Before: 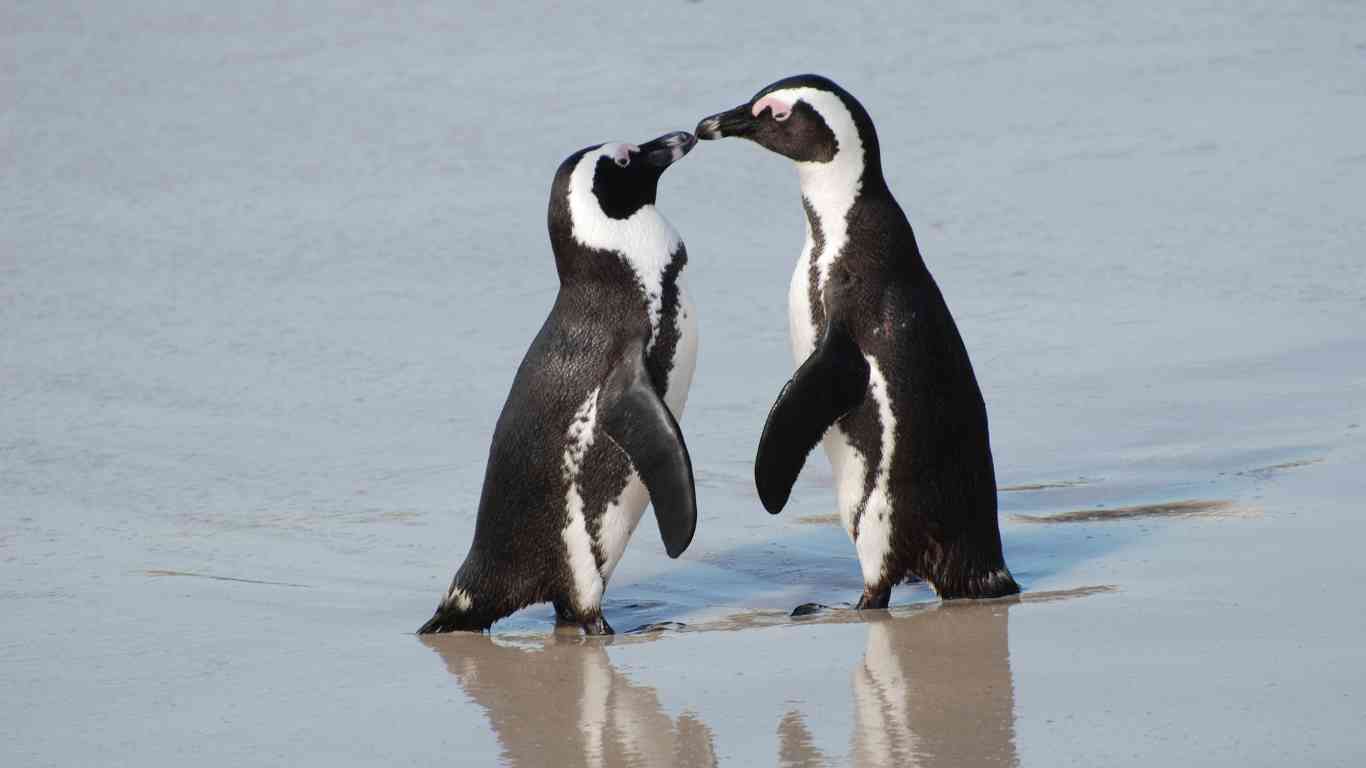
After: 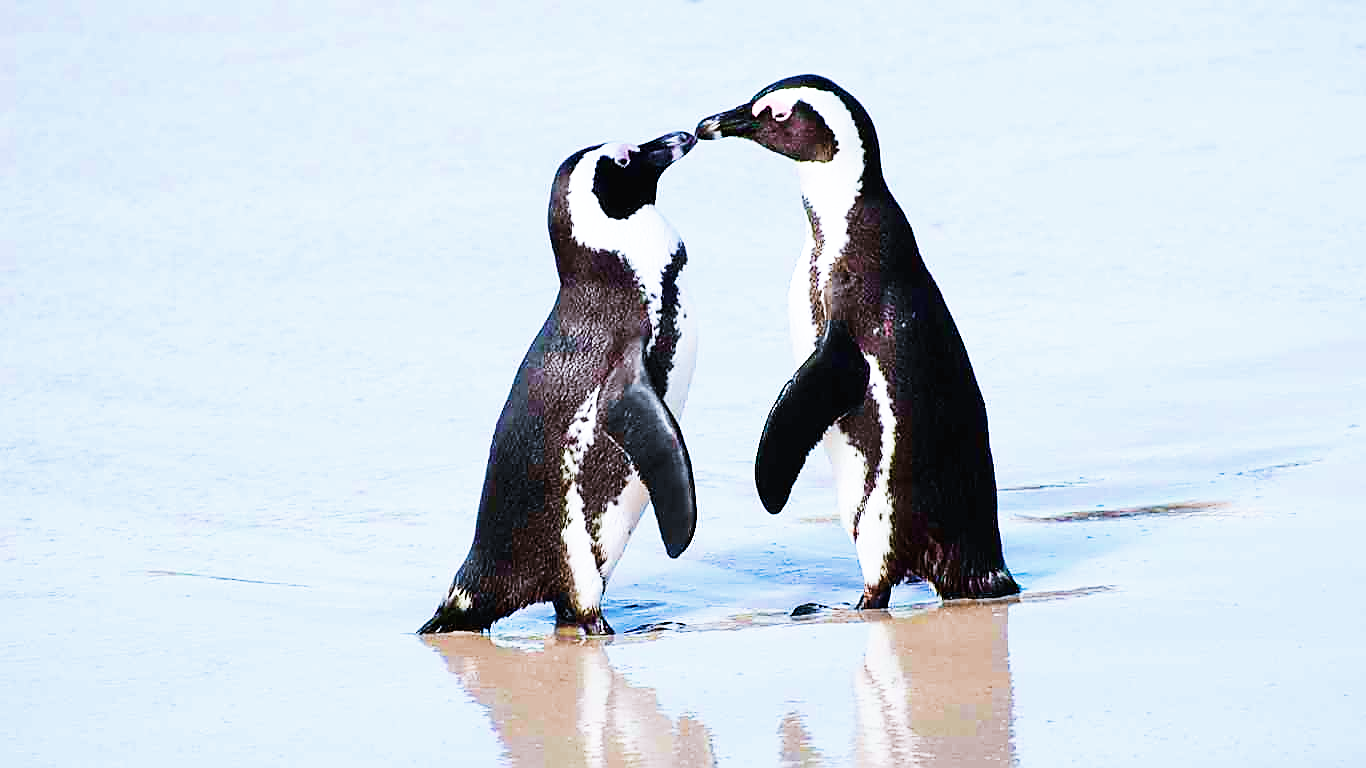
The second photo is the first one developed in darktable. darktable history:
sharpen: radius 1.4, amount 1.25, threshold 0.7
base curve: curves: ch0 [(0, 0) (0.007, 0.004) (0.027, 0.03) (0.046, 0.07) (0.207, 0.54) (0.442, 0.872) (0.673, 0.972) (1, 1)], preserve colors none
velvia: strength 74%
white balance: red 0.954, blue 1.079
